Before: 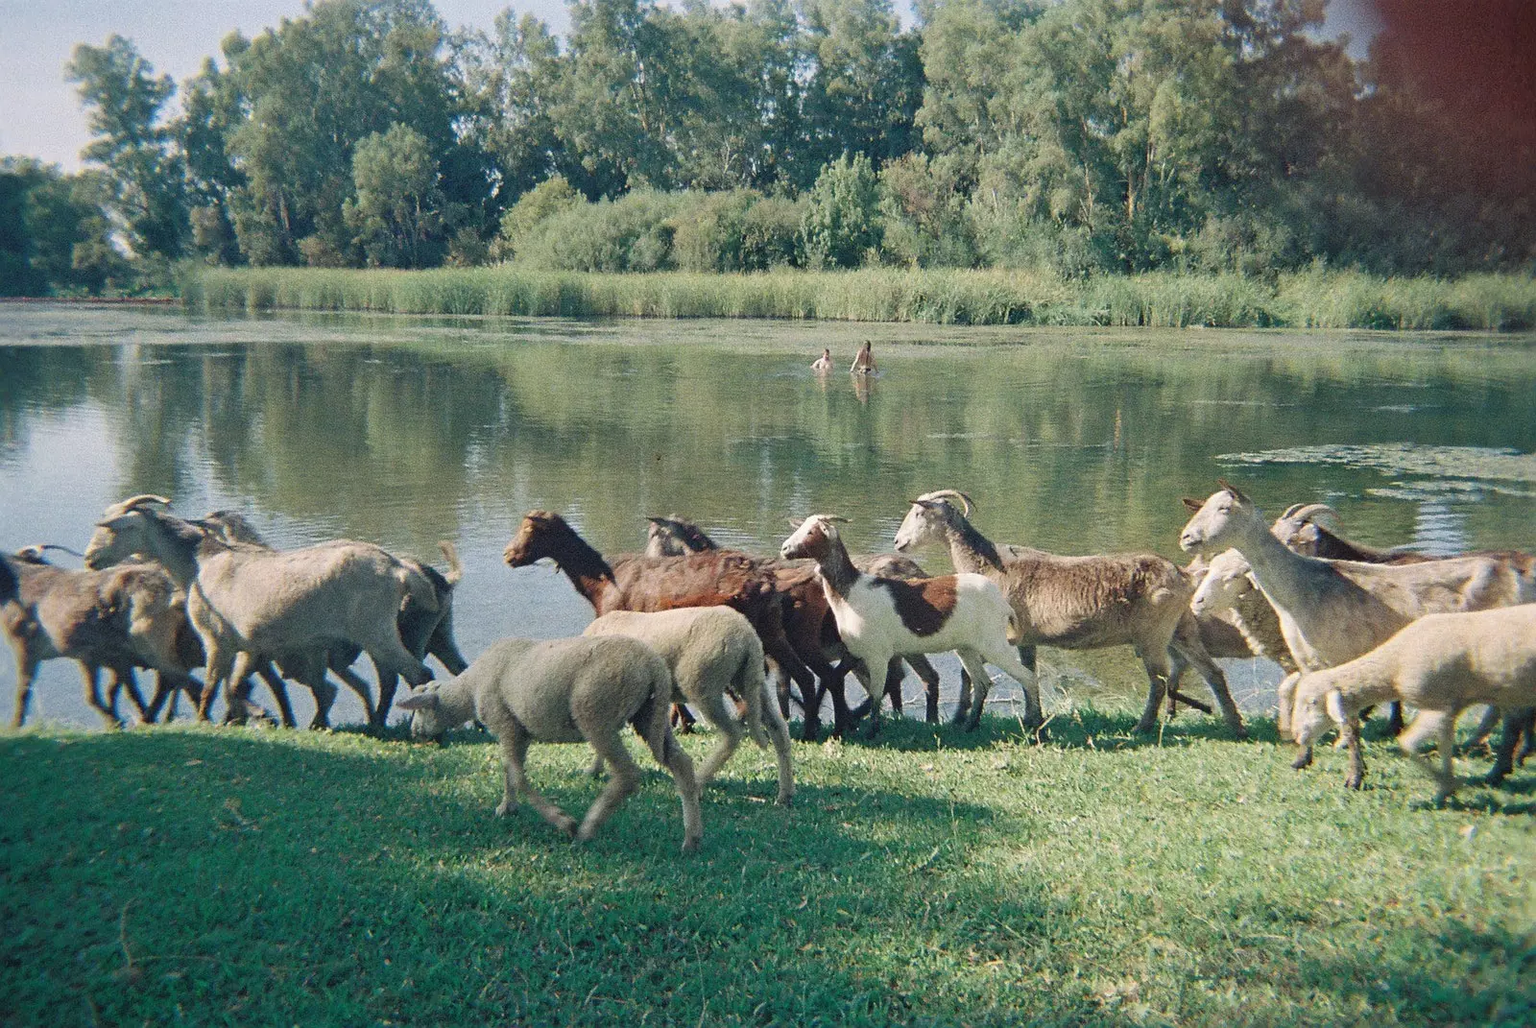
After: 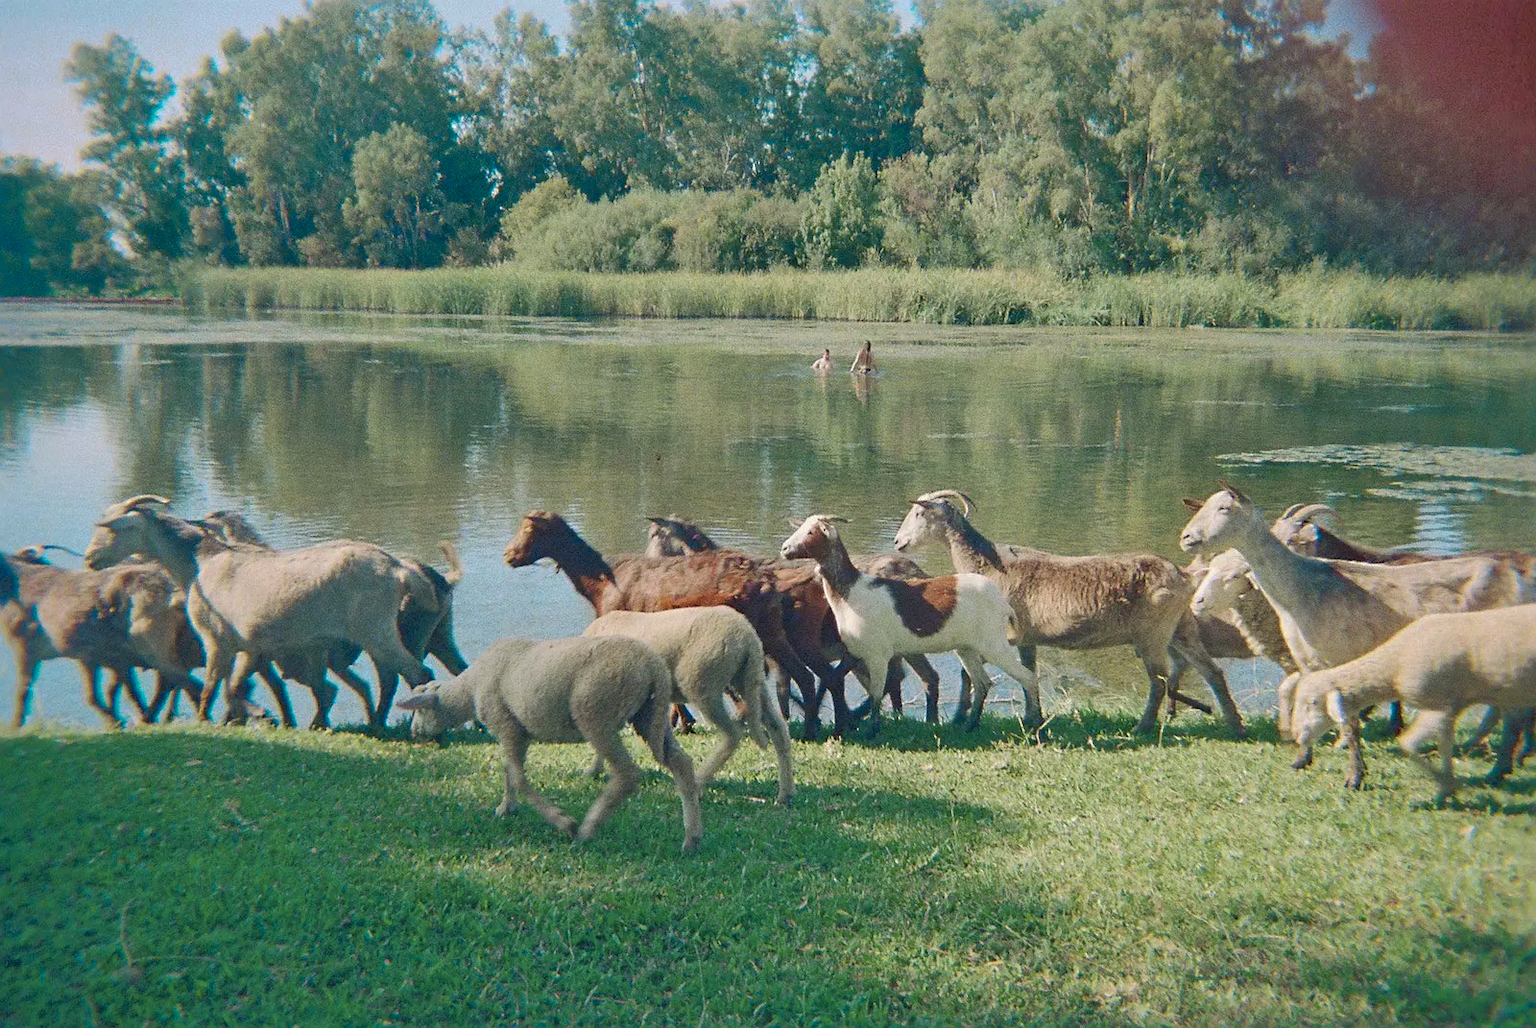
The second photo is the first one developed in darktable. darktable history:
shadows and highlights: shadows 60, highlights -60
sharpen: radius 5.325, amount 0.312, threshold 26.433
color zones: curves: ch0 [(0.254, 0.492) (0.724, 0.62)]; ch1 [(0.25, 0.528) (0.719, 0.796)]; ch2 [(0, 0.472) (0.25, 0.5) (0.73, 0.184)]
